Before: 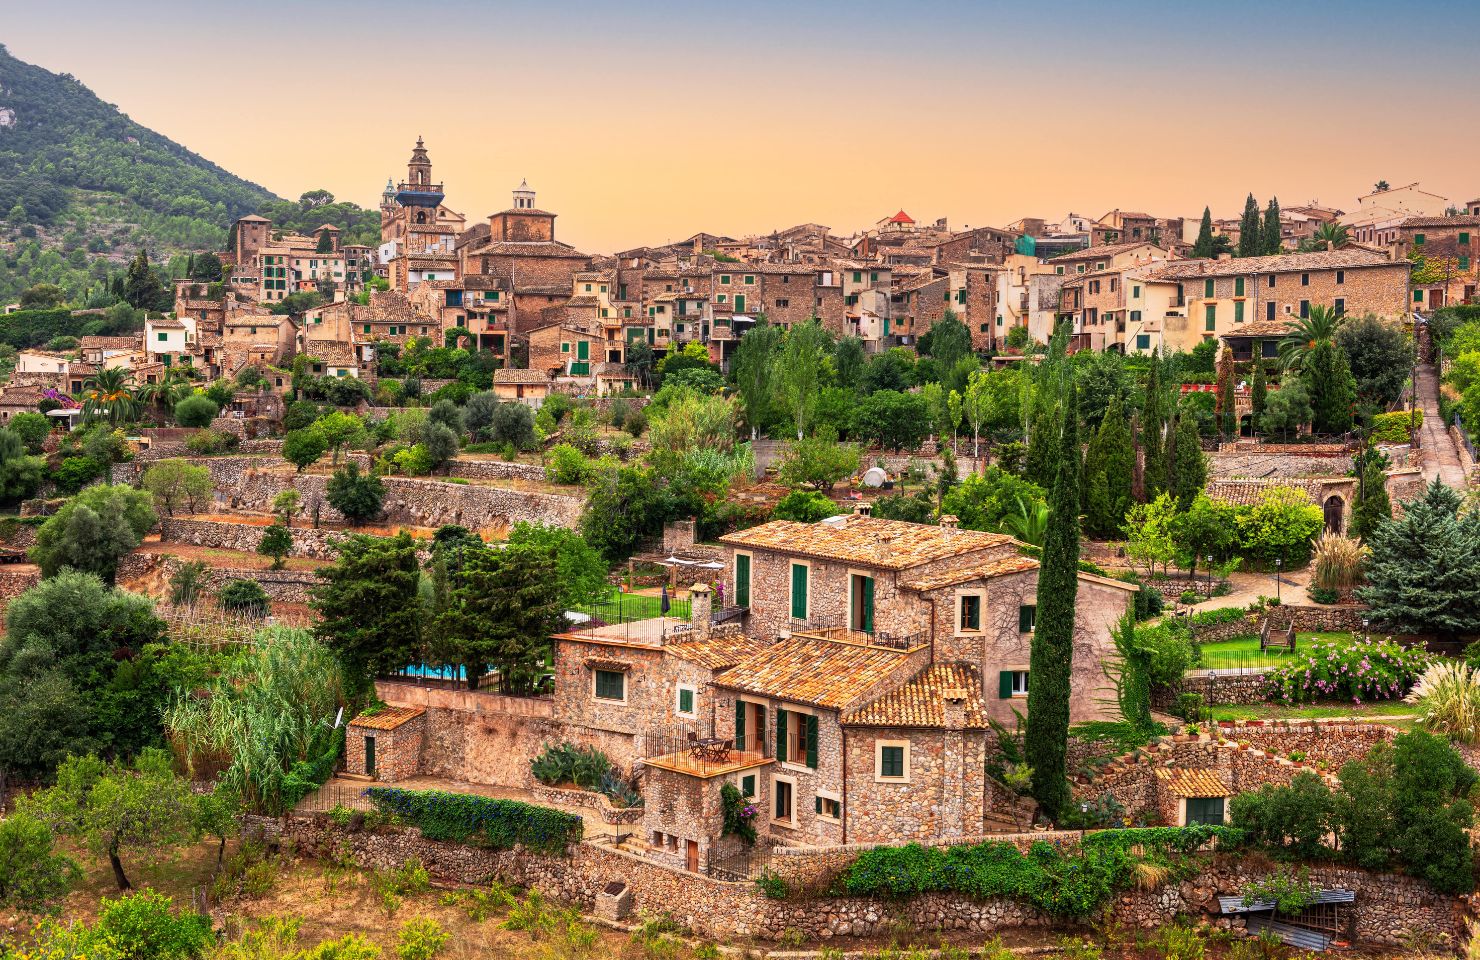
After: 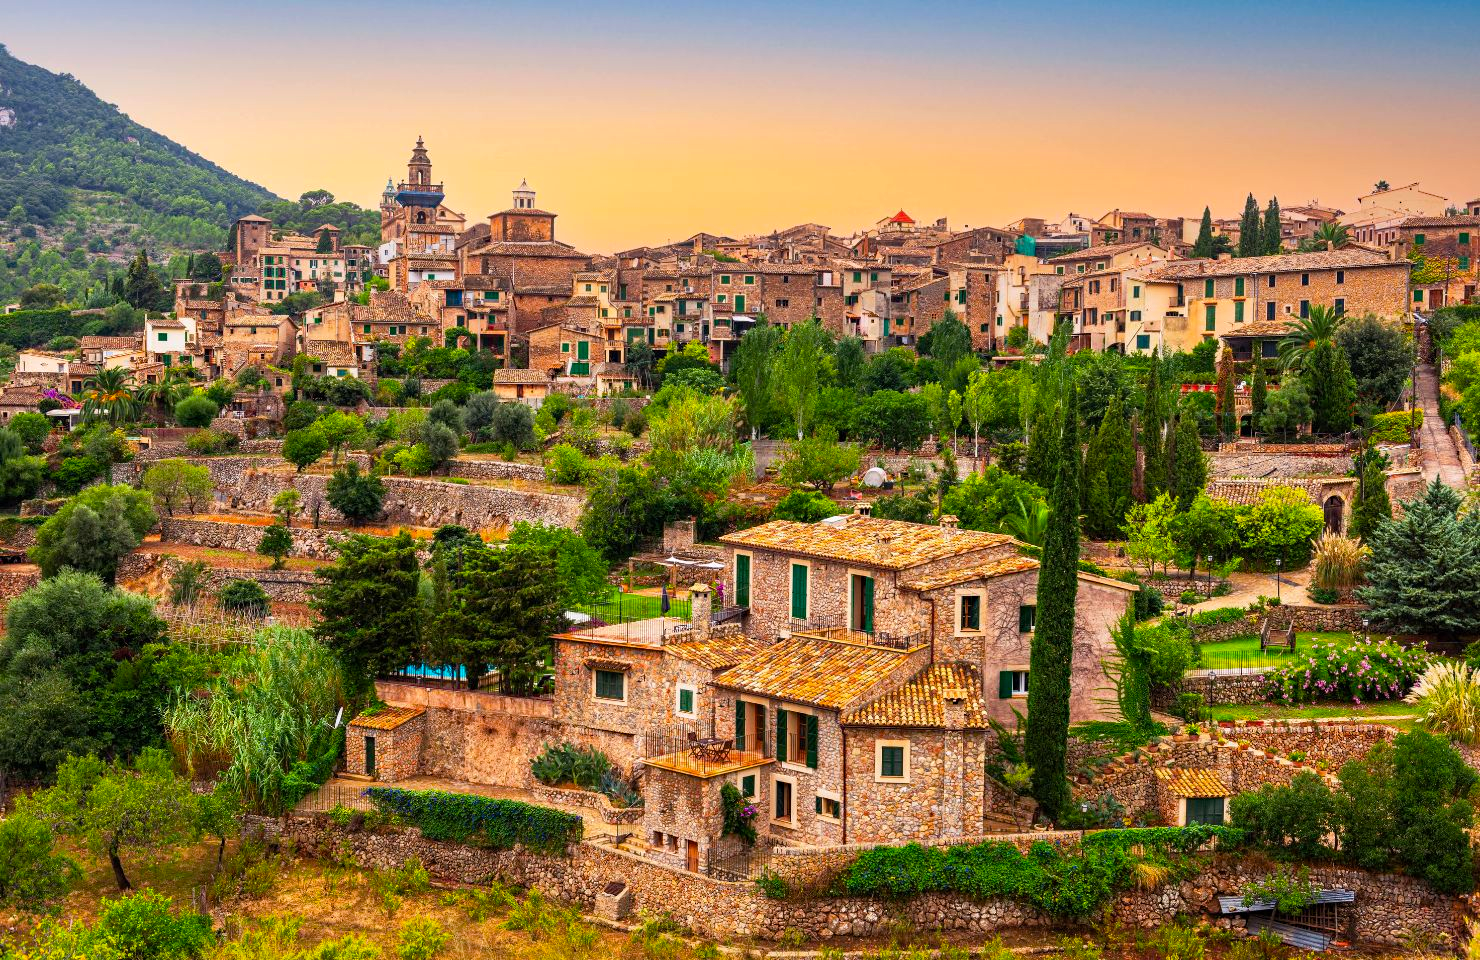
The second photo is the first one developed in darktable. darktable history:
color balance rgb: linear chroma grading › global chroma 8.33%, perceptual saturation grading › global saturation 18.52%, global vibrance 7.87%
haze removal: compatibility mode true, adaptive false
